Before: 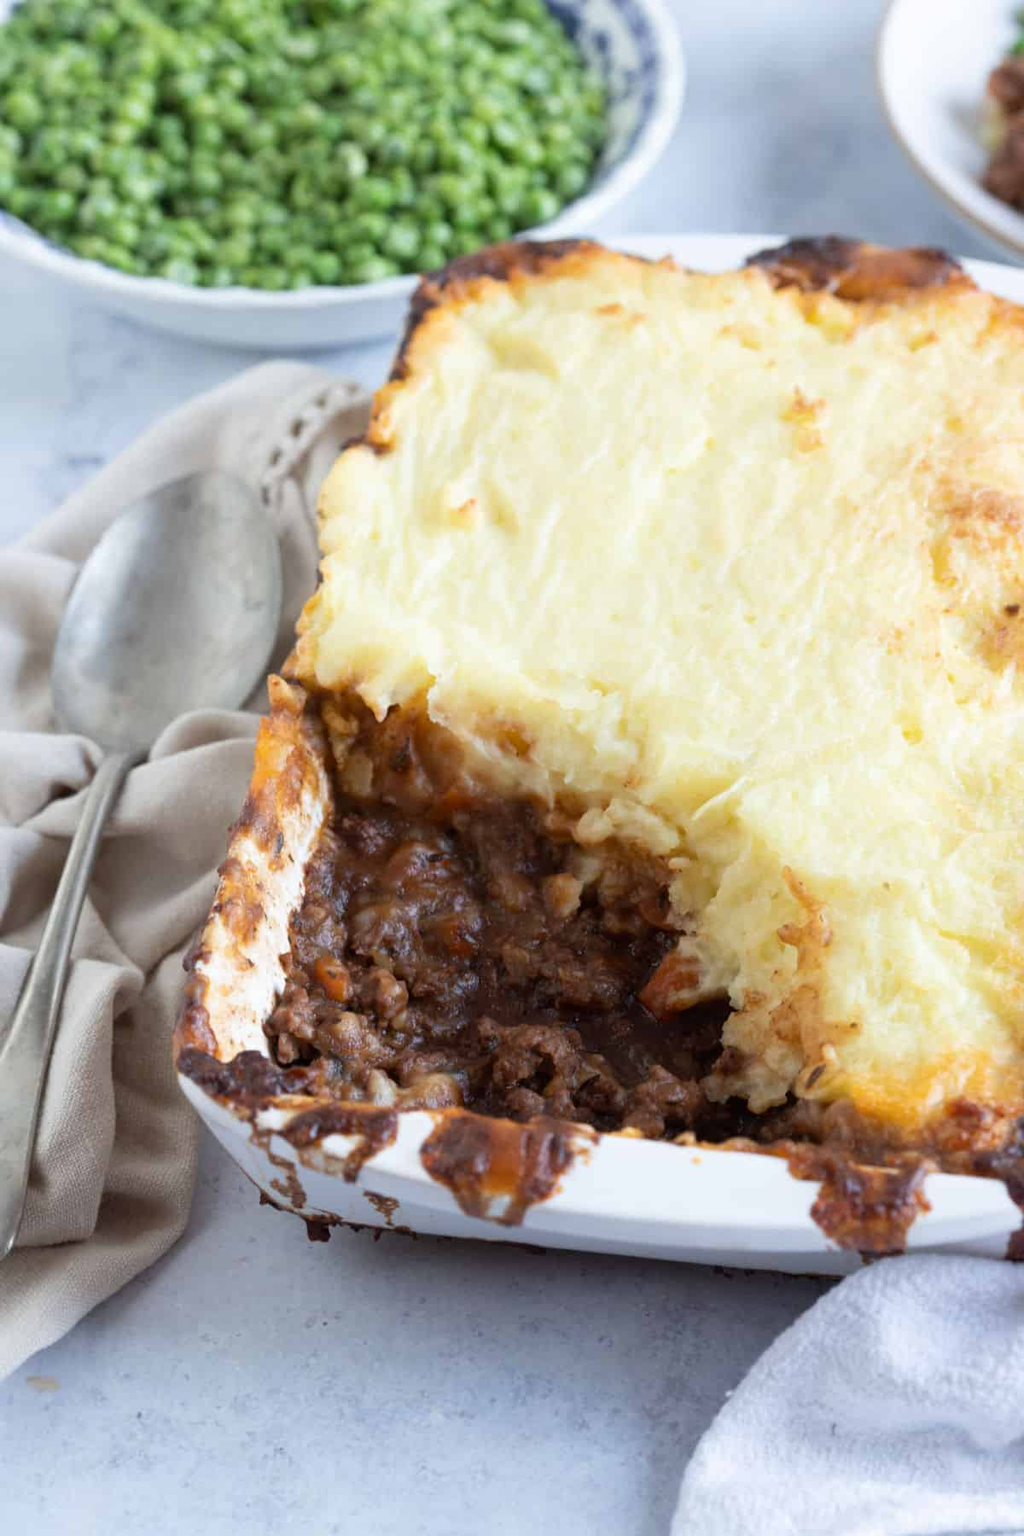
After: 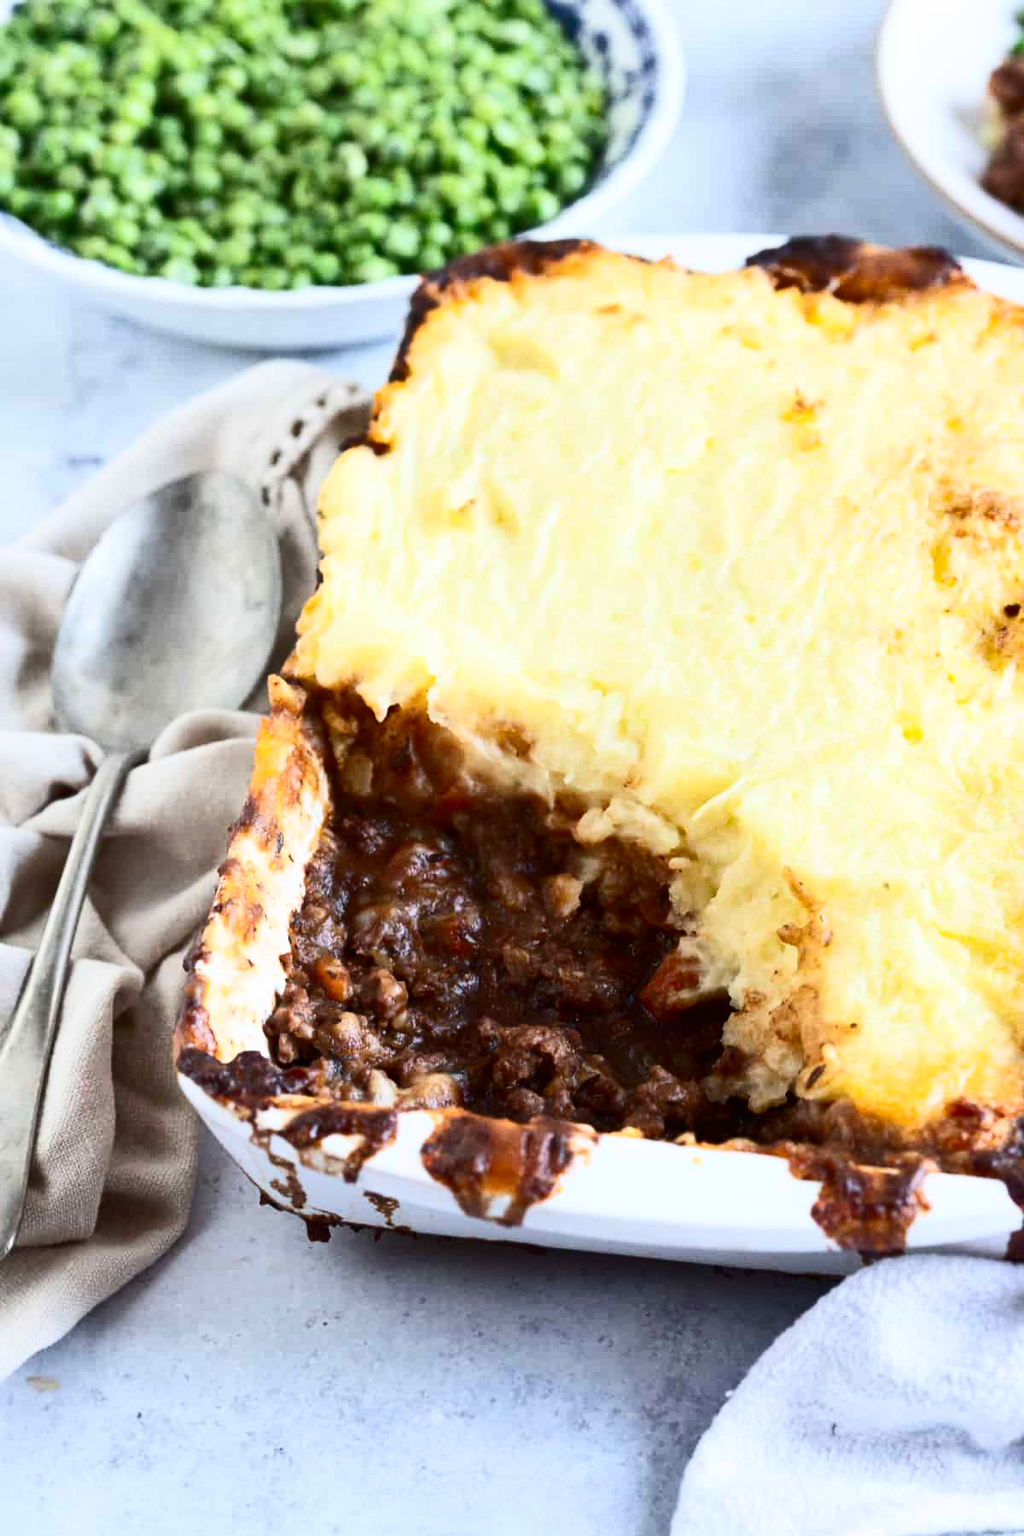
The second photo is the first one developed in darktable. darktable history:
shadows and highlights: shadows 52.42, soften with gaussian
contrast brightness saturation: contrast 0.4, brightness 0.1, saturation 0.21
